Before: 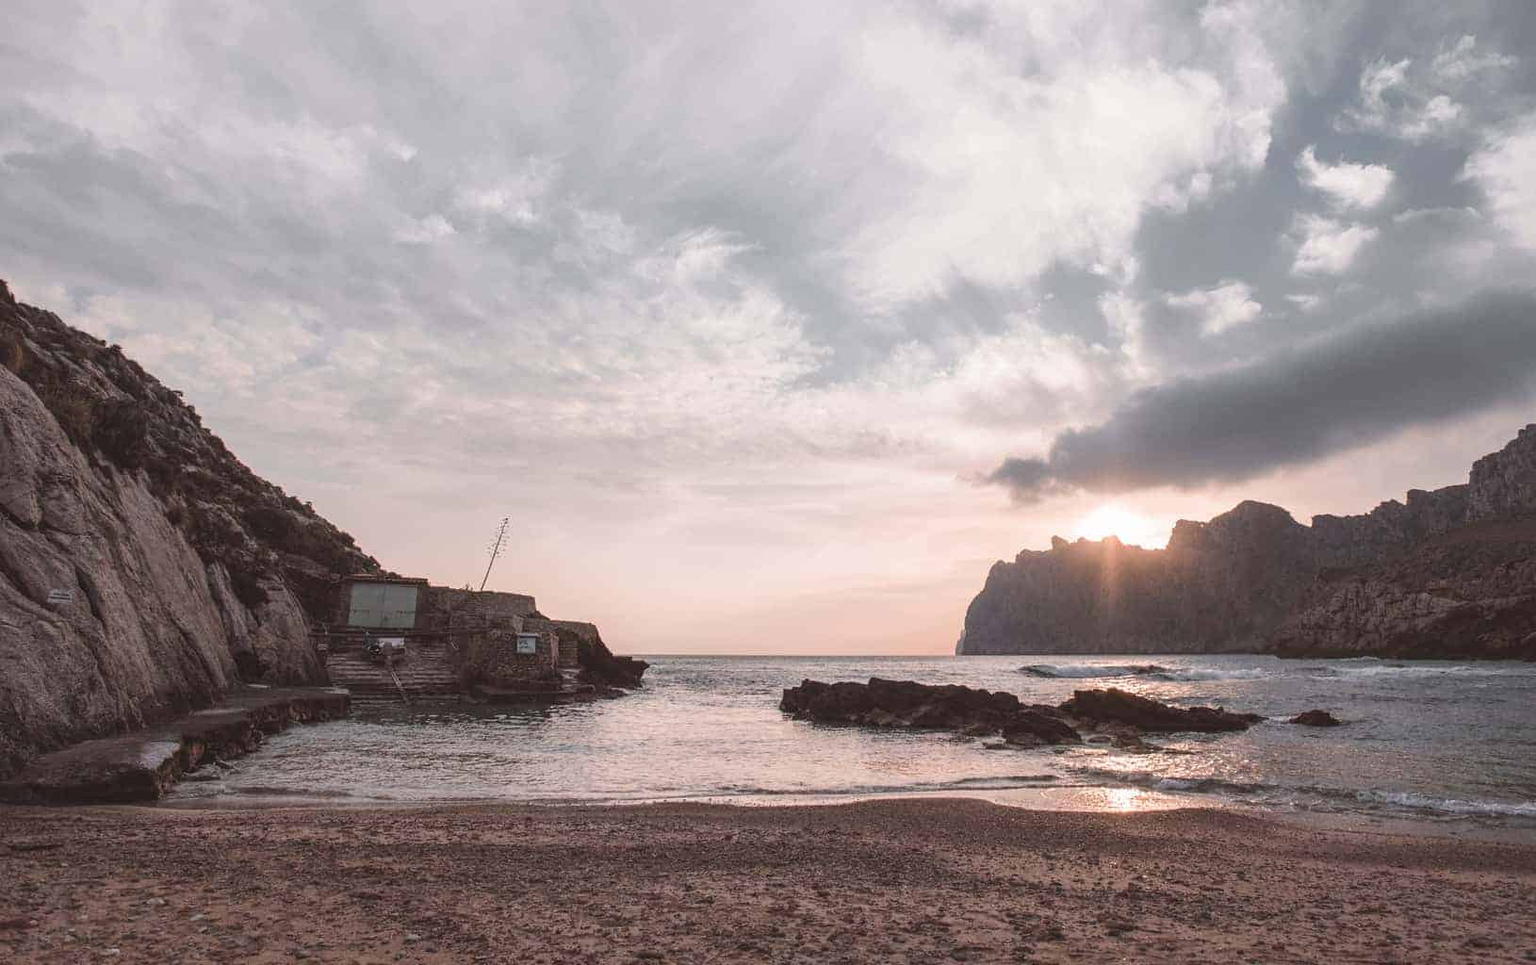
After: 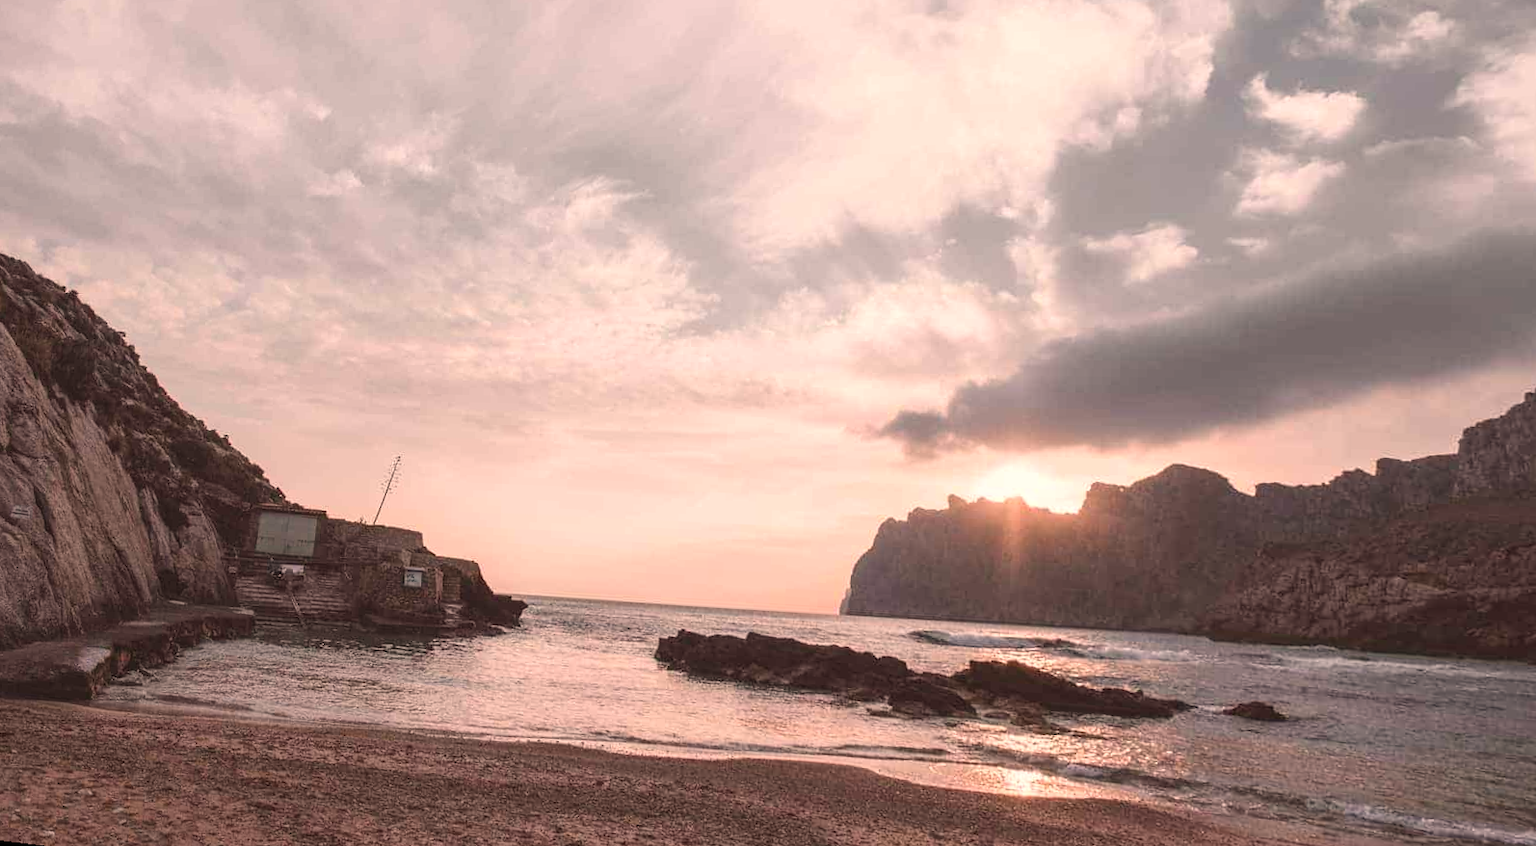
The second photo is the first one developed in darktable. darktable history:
rotate and perspective: rotation 1.69°, lens shift (vertical) -0.023, lens shift (horizontal) -0.291, crop left 0.025, crop right 0.988, crop top 0.092, crop bottom 0.842
white balance: red 1.127, blue 0.943
